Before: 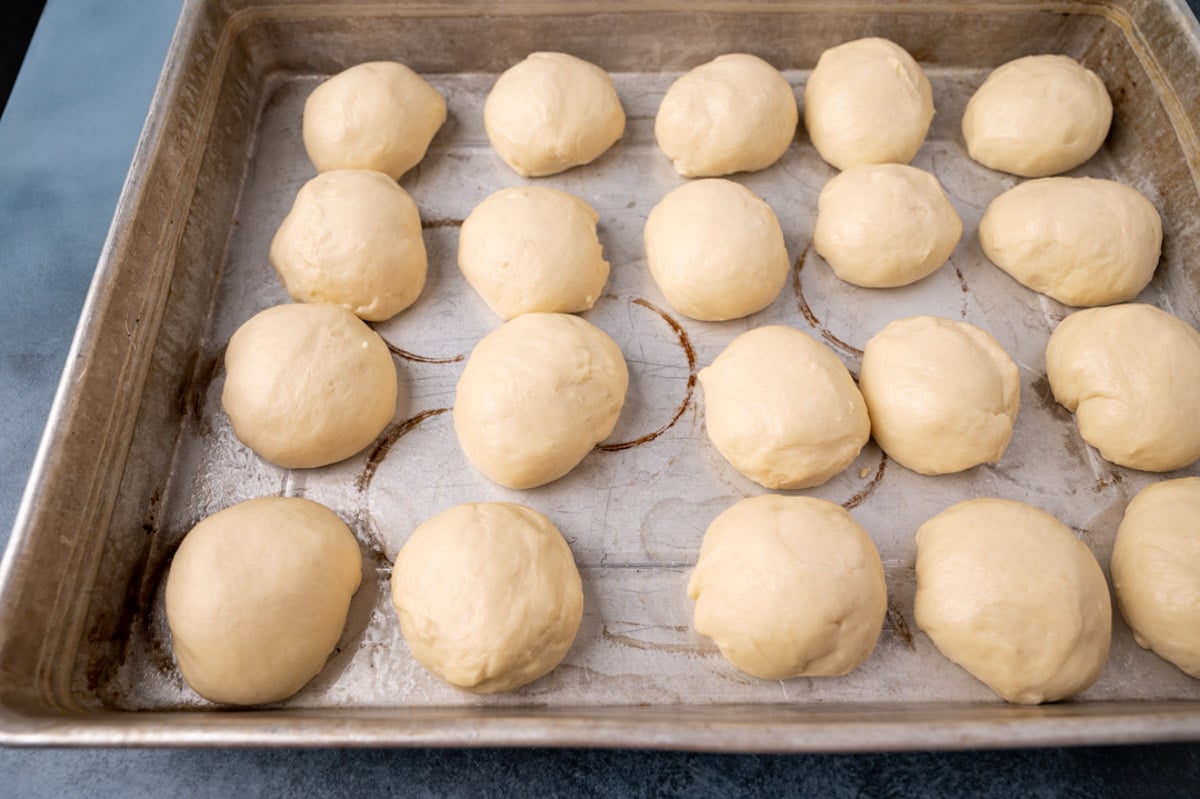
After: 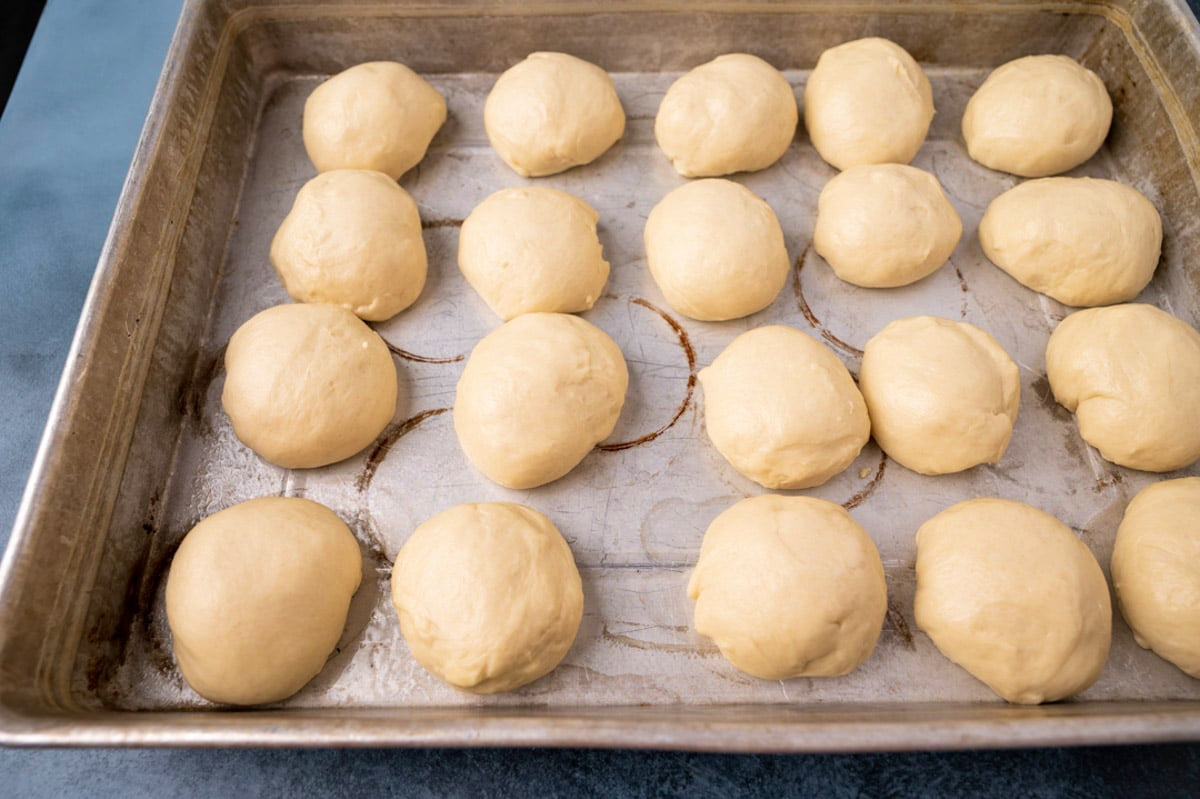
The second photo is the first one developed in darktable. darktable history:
velvia: on, module defaults
tone equalizer: on, module defaults
